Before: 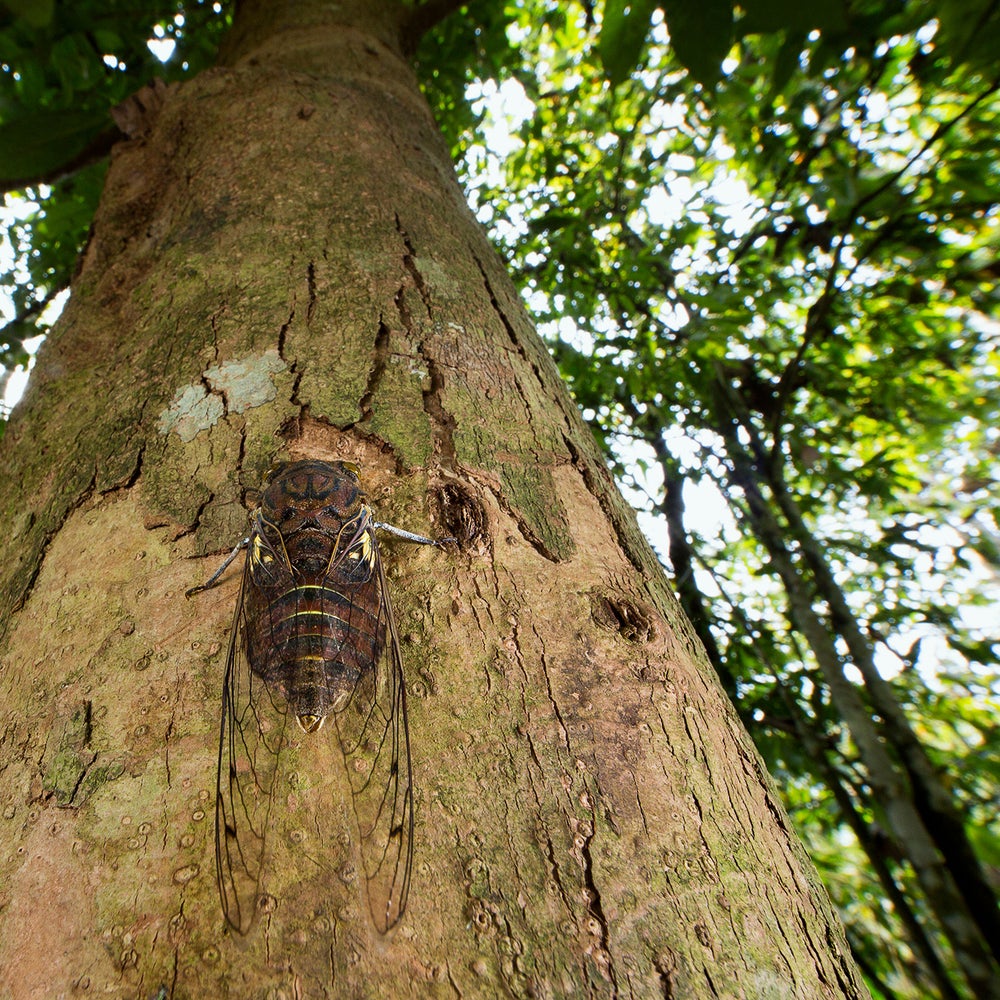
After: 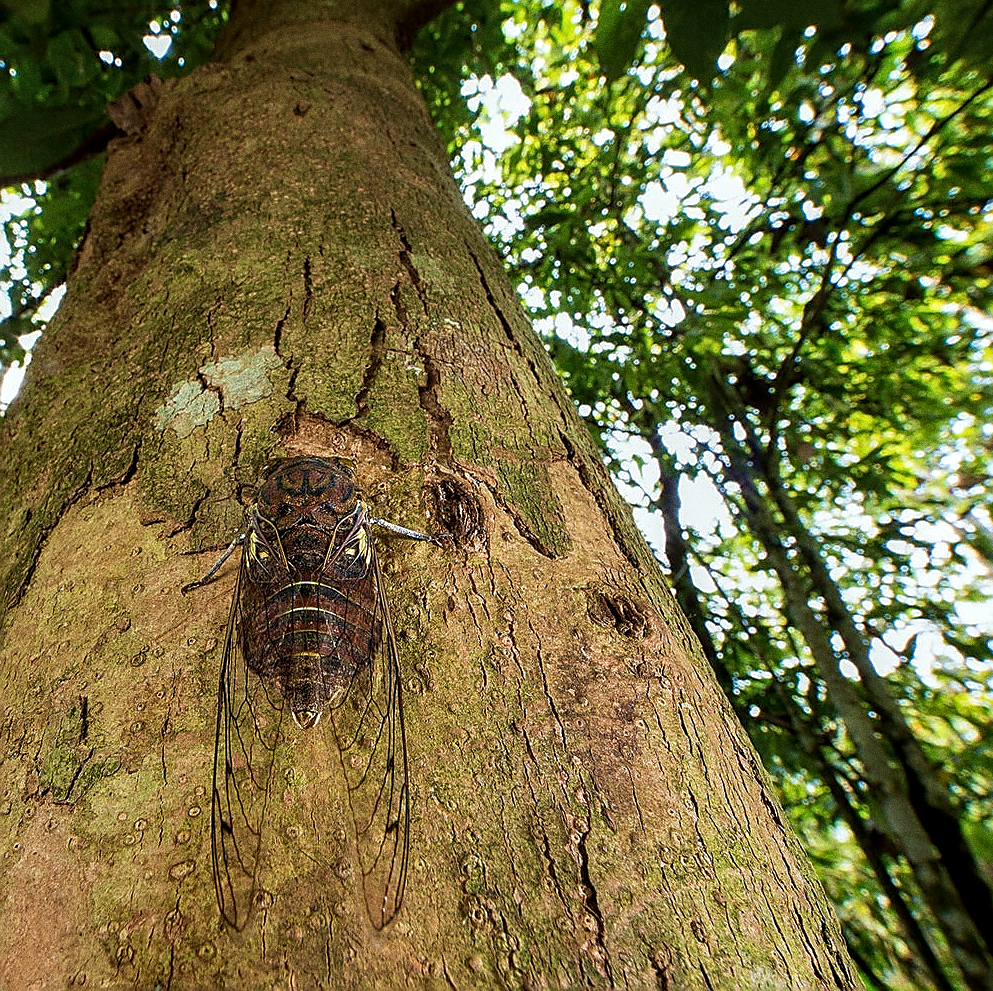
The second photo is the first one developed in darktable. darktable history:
grain: coarseness 0.09 ISO, strength 40%
local contrast: detail 130%
velvia: strength 45%
sharpen: radius 1.4, amount 1.25, threshold 0.7
color zones: curves: ch0 [(0.068, 0.464) (0.25, 0.5) (0.48, 0.508) (0.75, 0.536) (0.886, 0.476) (0.967, 0.456)]; ch1 [(0.066, 0.456) (0.25, 0.5) (0.616, 0.508) (0.746, 0.56) (0.934, 0.444)]
tone curve: curves: ch0 [(0, 0) (0.077, 0.082) (0.765, 0.73) (1, 1)]
crop: left 0.434%, top 0.485%, right 0.244%, bottom 0.386%
